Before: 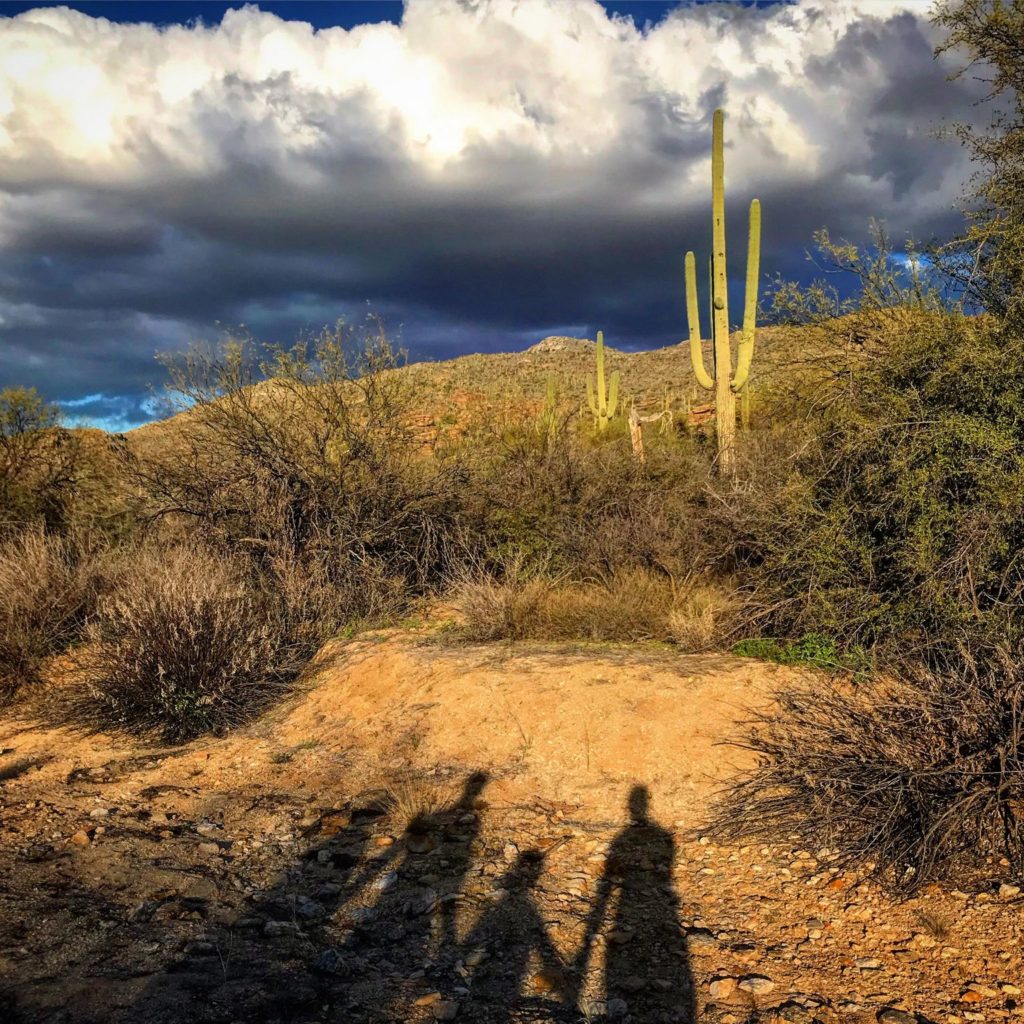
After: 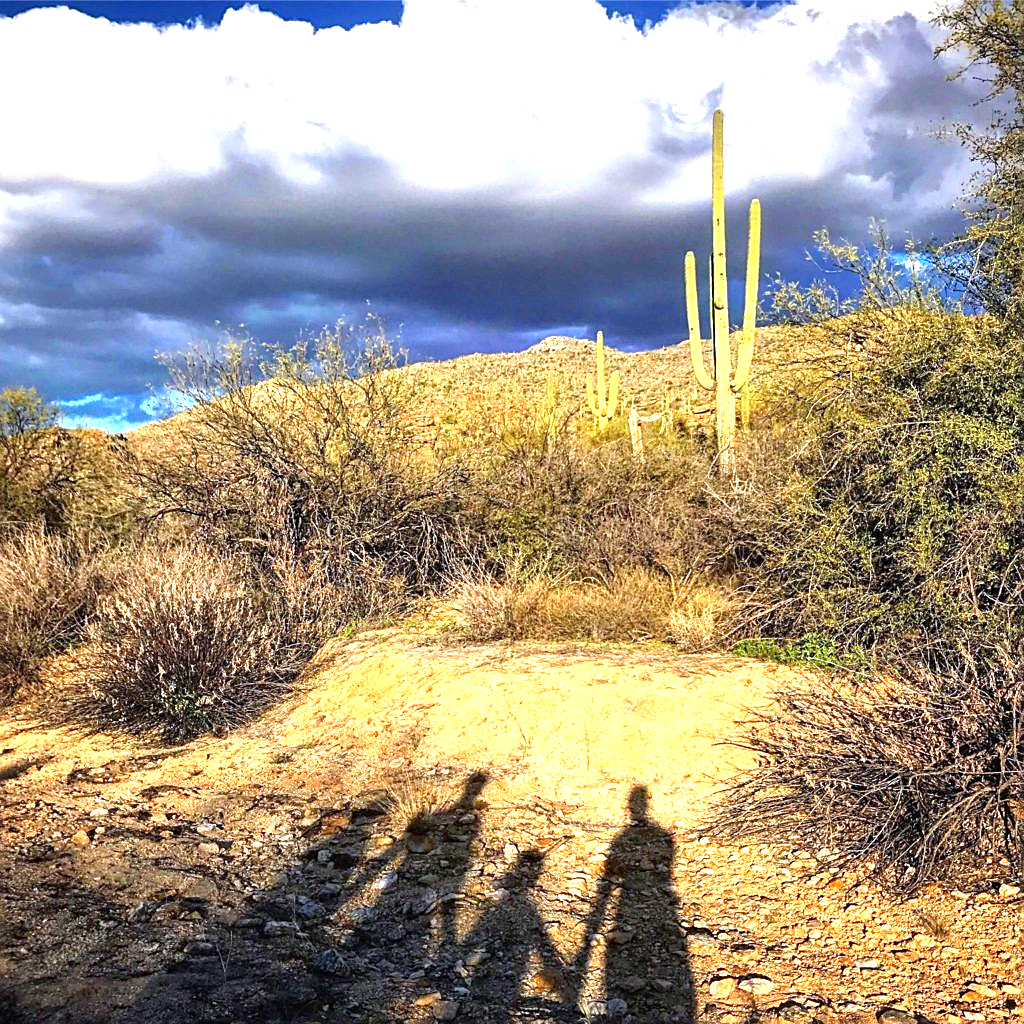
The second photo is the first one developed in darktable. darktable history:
exposure: black level correction 0, exposure 1.45 EV, compensate exposure bias true, compensate highlight preservation false
sharpen: amount 0.55
white balance: red 0.967, blue 1.119, emerald 0.756
